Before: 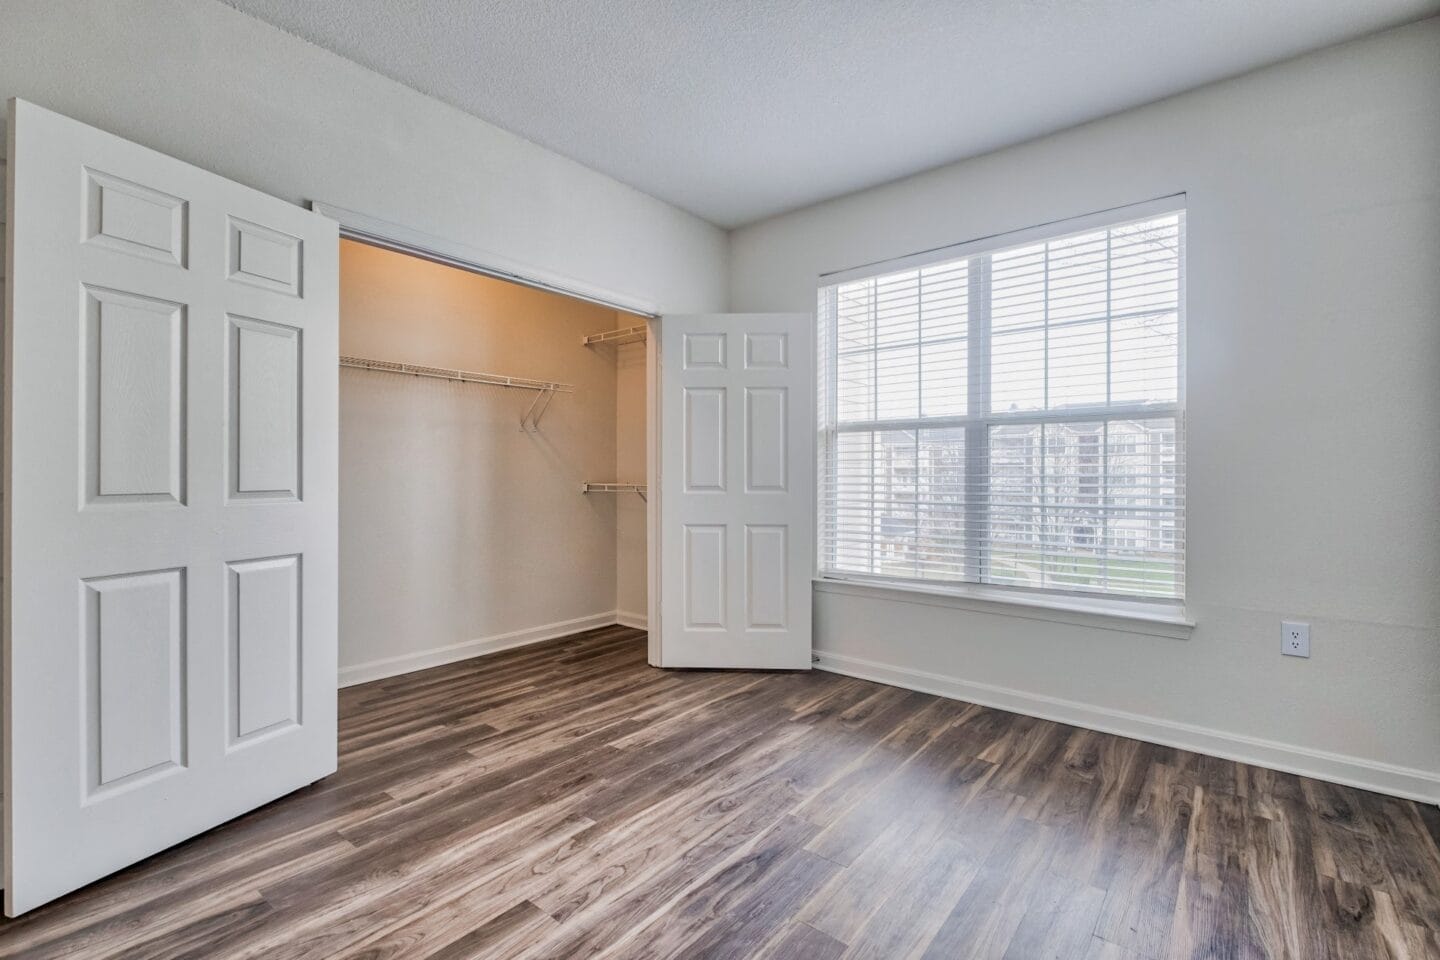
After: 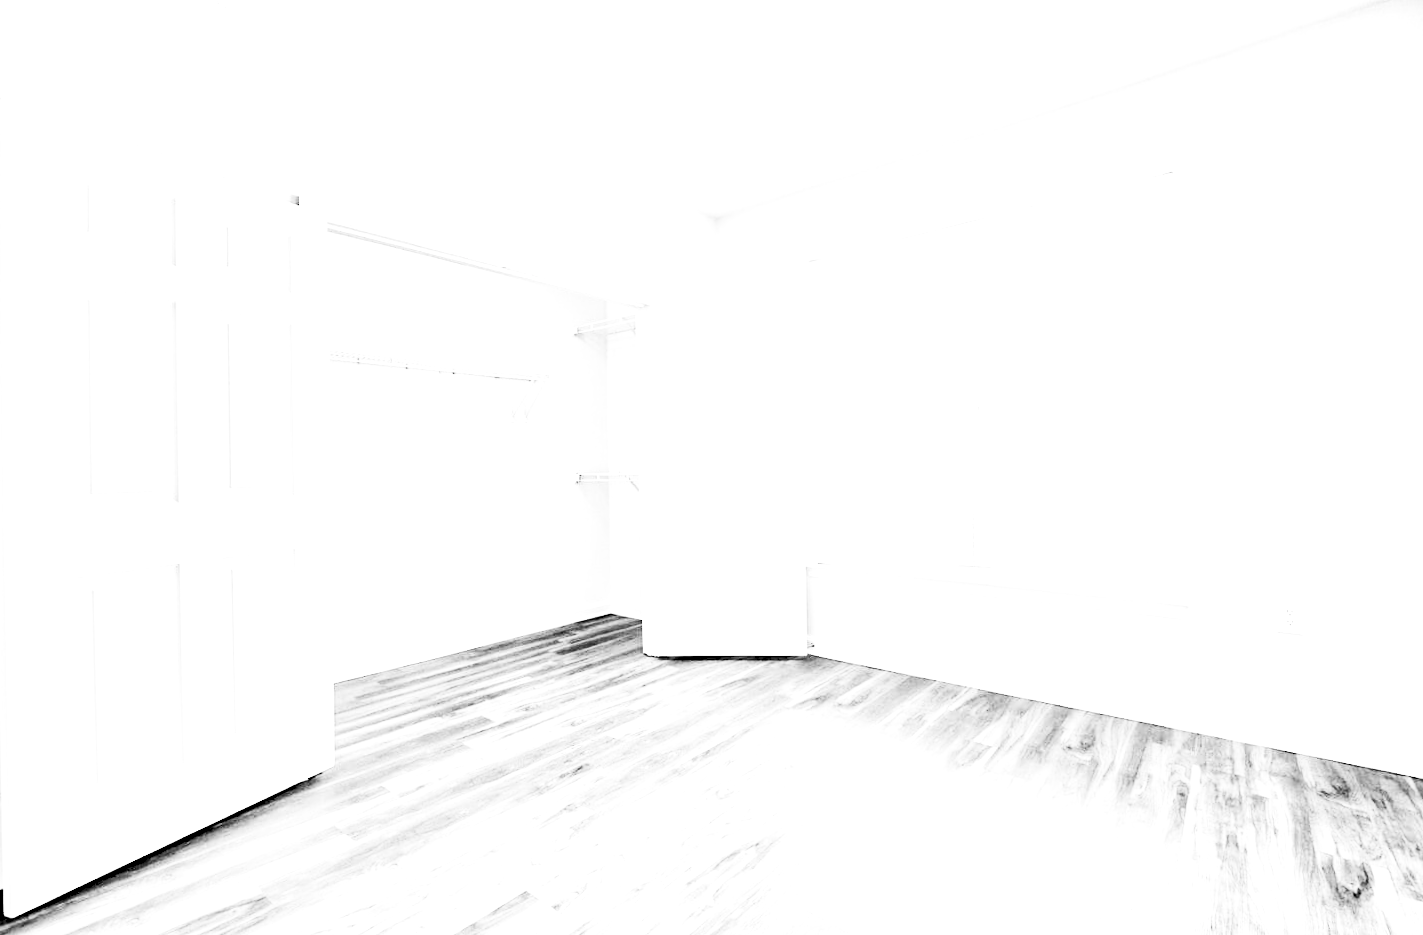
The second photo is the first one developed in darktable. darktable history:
exposure: exposure 1.16 EV, compensate exposure bias true, compensate highlight preservation false
color correction: highlights a* 3.22, highlights b* 1.93, saturation 1.19
levels: levels [0.072, 0.414, 0.976]
color zones: curves: ch1 [(0, -0.014) (0.143, -0.013) (0.286, -0.013) (0.429, -0.016) (0.571, -0.019) (0.714, -0.015) (0.857, 0.002) (1, -0.014)]
contrast brightness saturation: contrast 0.39, brightness 0.1
rotate and perspective: rotation -1°, crop left 0.011, crop right 0.989, crop top 0.025, crop bottom 0.975
base curve: curves: ch0 [(0, 0) (0.028, 0.03) (0.121, 0.232) (0.46, 0.748) (0.859, 0.968) (1, 1)]
